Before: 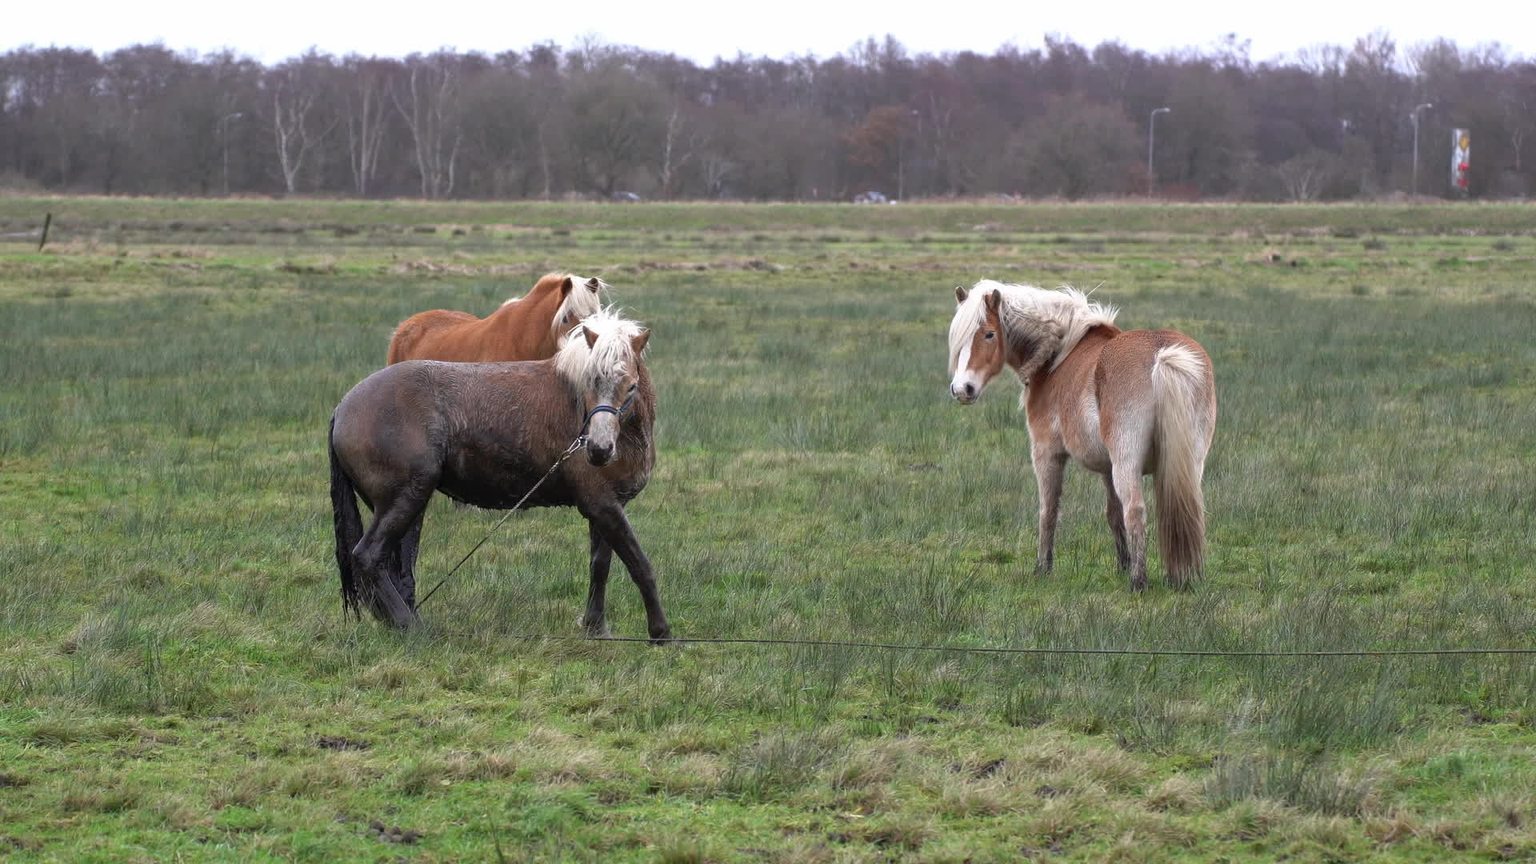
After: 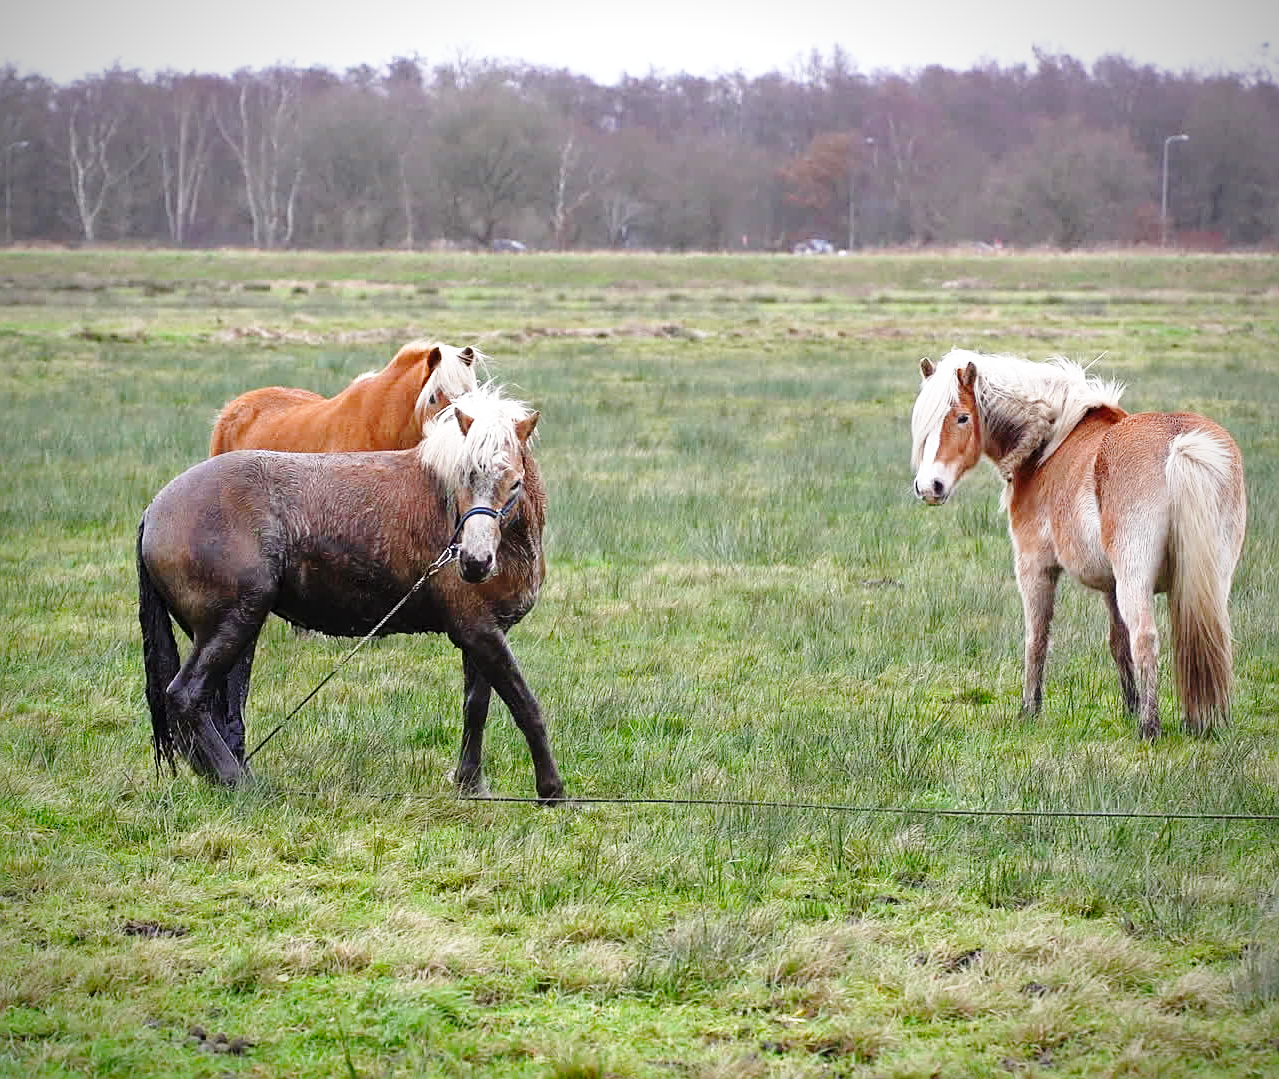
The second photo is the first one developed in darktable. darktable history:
crop and rotate: left 14.292%, right 19.041%
vignetting: saturation 0, unbound false
sharpen: on, module defaults
color balance rgb: perceptual saturation grading › global saturation 20%, perceptual saturation grading › highlights -25%, perceptual saturation grading › shadows 25%
base curve: curves: ch0 [(0, 0) (0.028, 0.03) (0.121, 0.232) (0.46, 0.748) (0.859, 0.968) (1, 1)], preserve colors none
